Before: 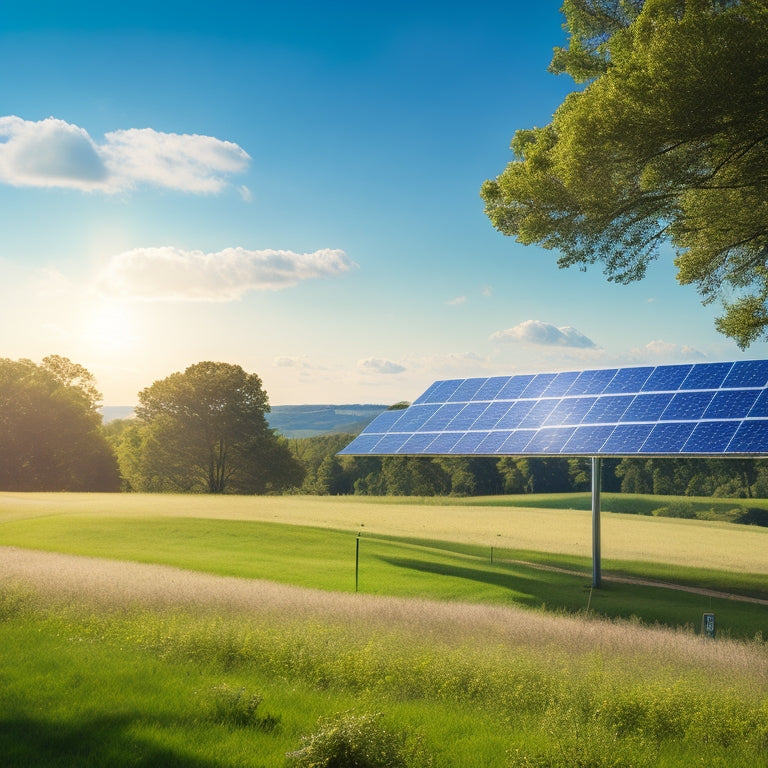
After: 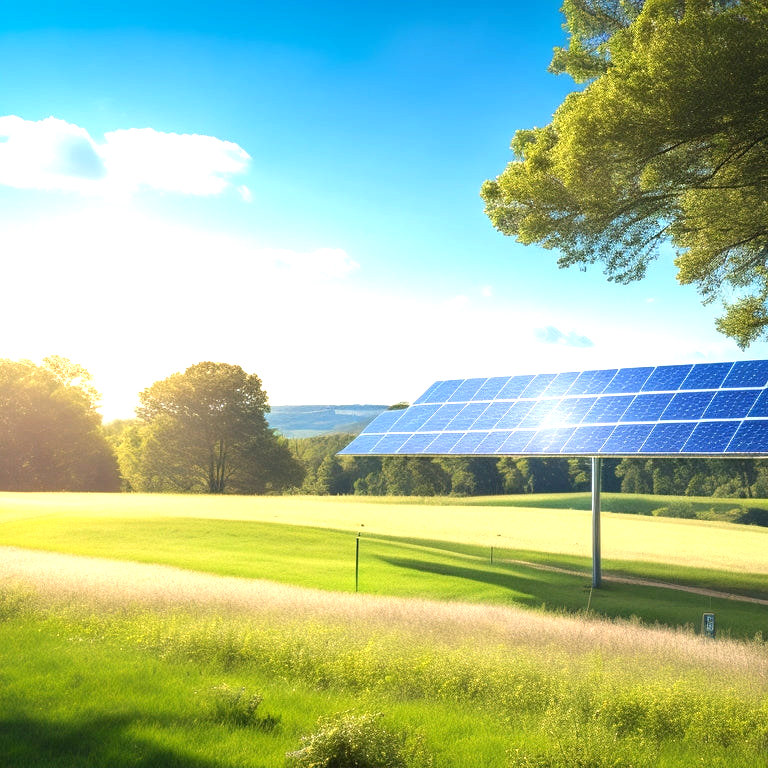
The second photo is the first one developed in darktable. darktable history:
exposure: black level correction 0.001, exposure 1.039 EV, compensate highlight preservation false
